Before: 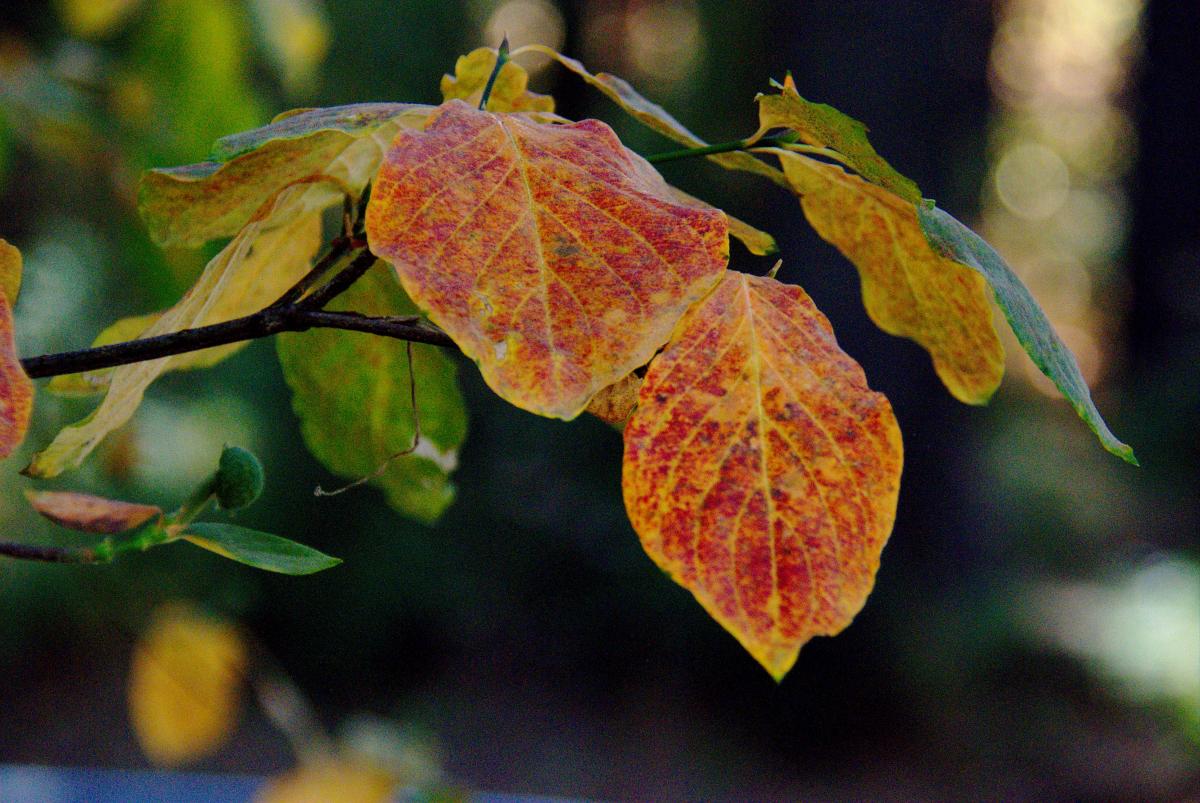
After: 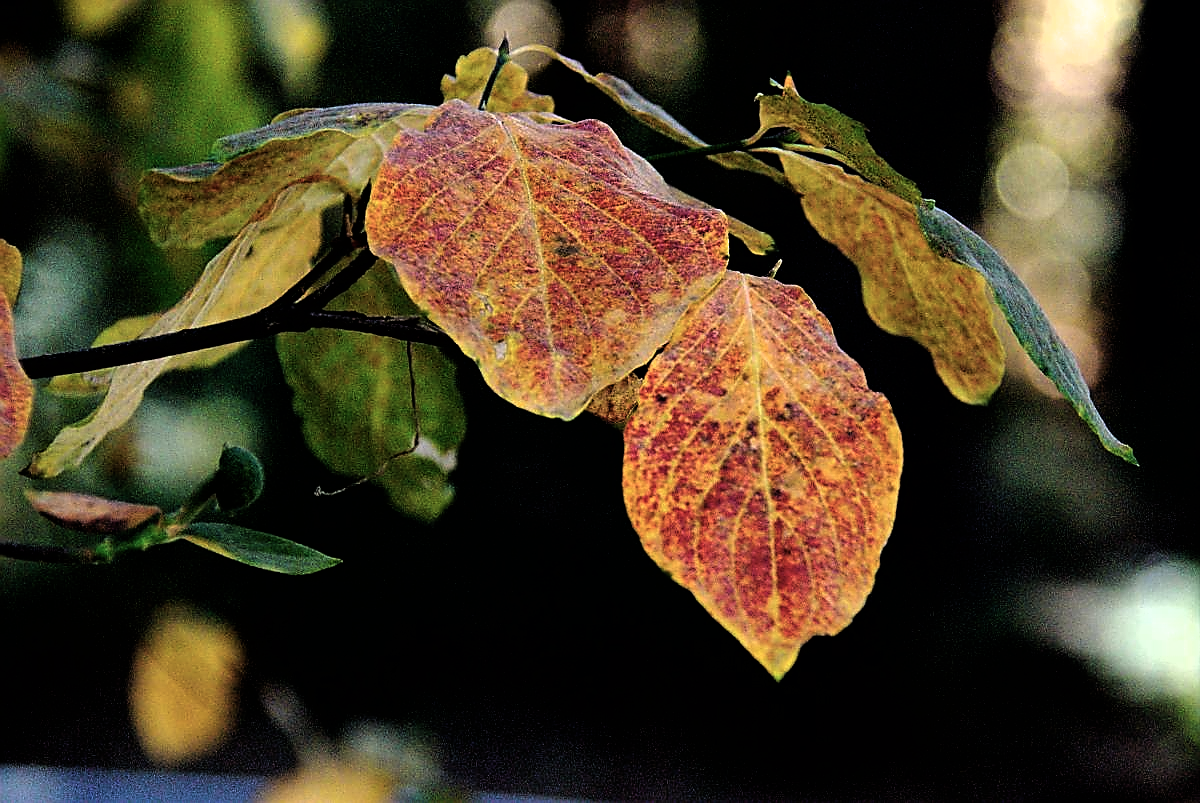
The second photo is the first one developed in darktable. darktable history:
sharpen: radius 1.4, amount 1.25, threshold 0.7
filmic rgb: black relative exposure -8.2 EV, white relative exposure 2.2 EV, threshold 3 EV, hardness 7.11, latitude 85.74%, contrast 1.696, highlights saturation mix -4%, shadows ↔ highlights balance -2.69%, color science v5 (2021), contrast in shadows safe, contrast in highlights safe, enable highlight reconstruction true
